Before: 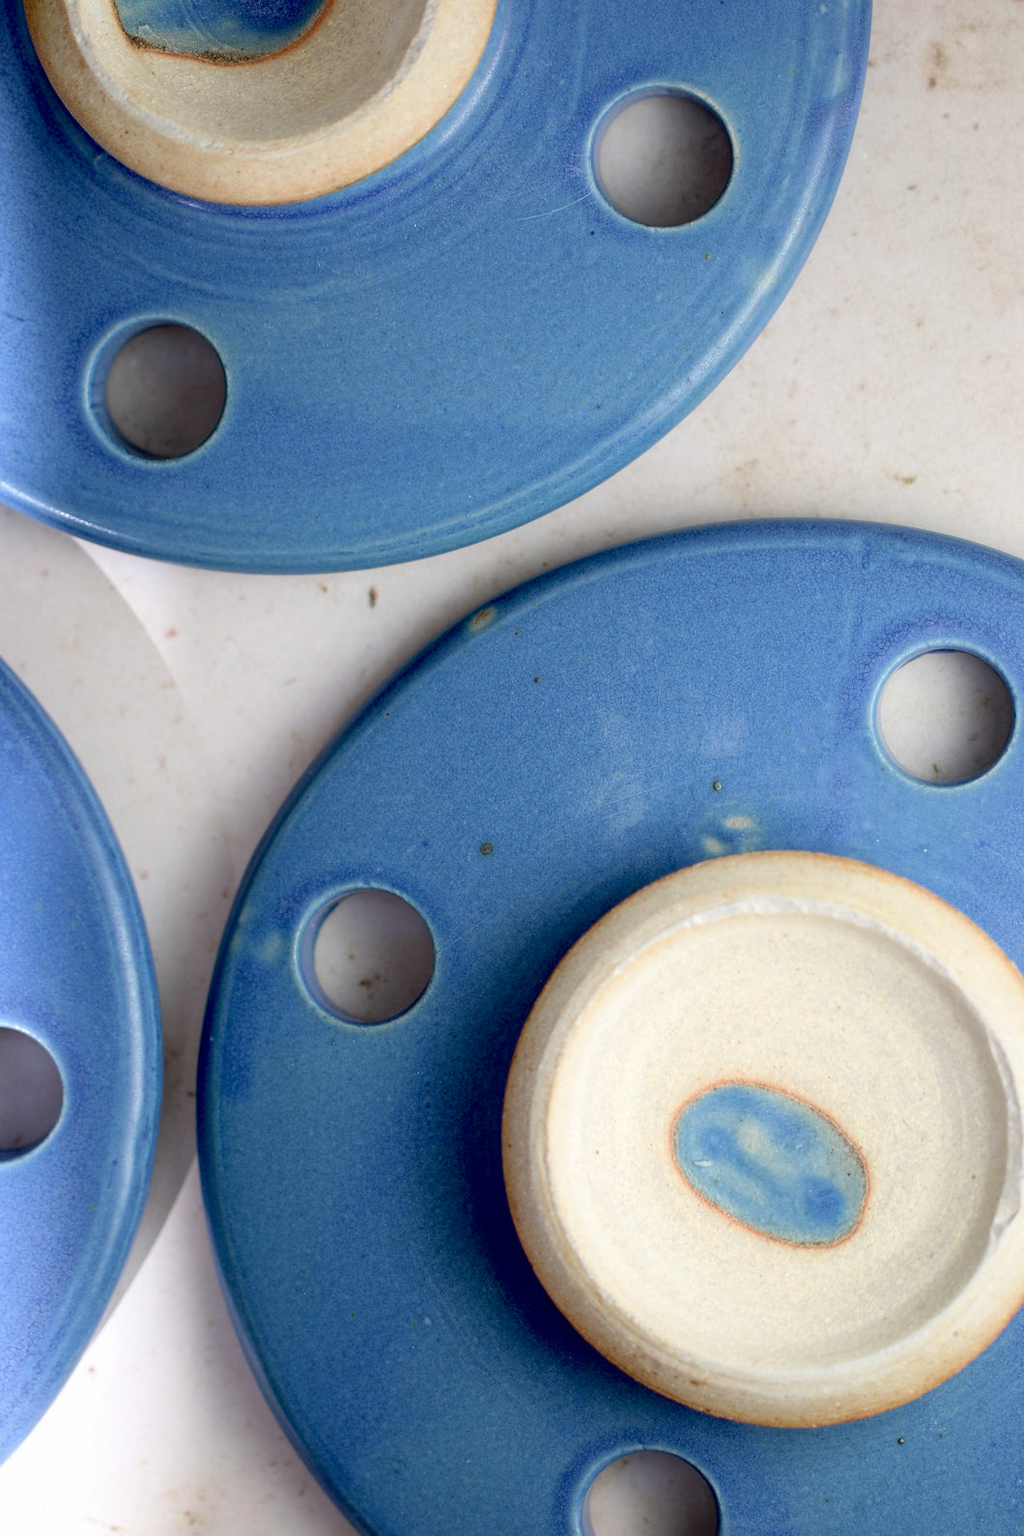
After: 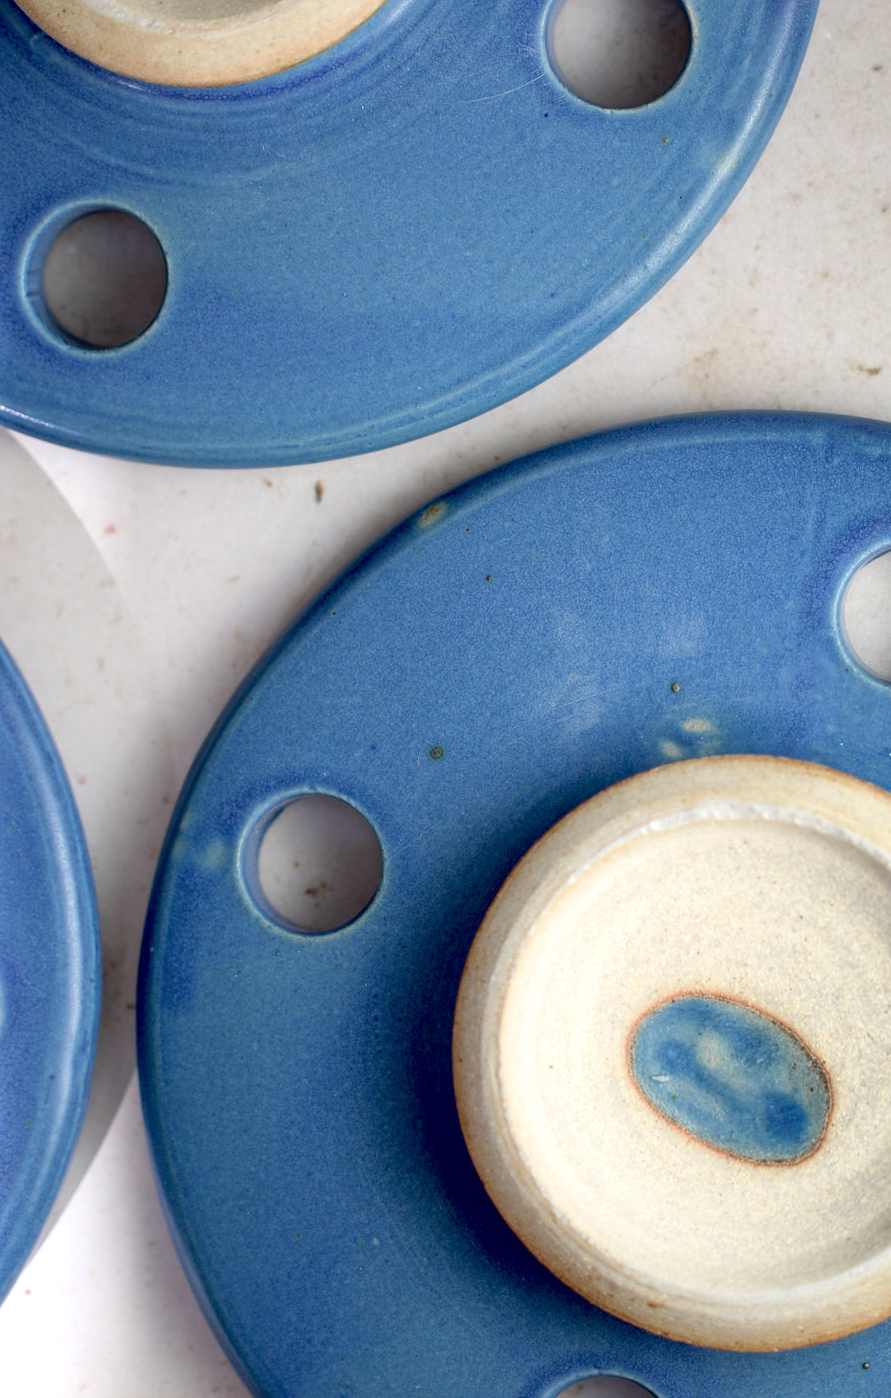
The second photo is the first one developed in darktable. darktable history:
shadows and highlights: radius 168.53, shadows 26.19, white point adjustment 3.05, highlights -68.26, soften with gaussian
crop: left 6.383%, top 7.972%, right 9.532%, bottom 4.071%
